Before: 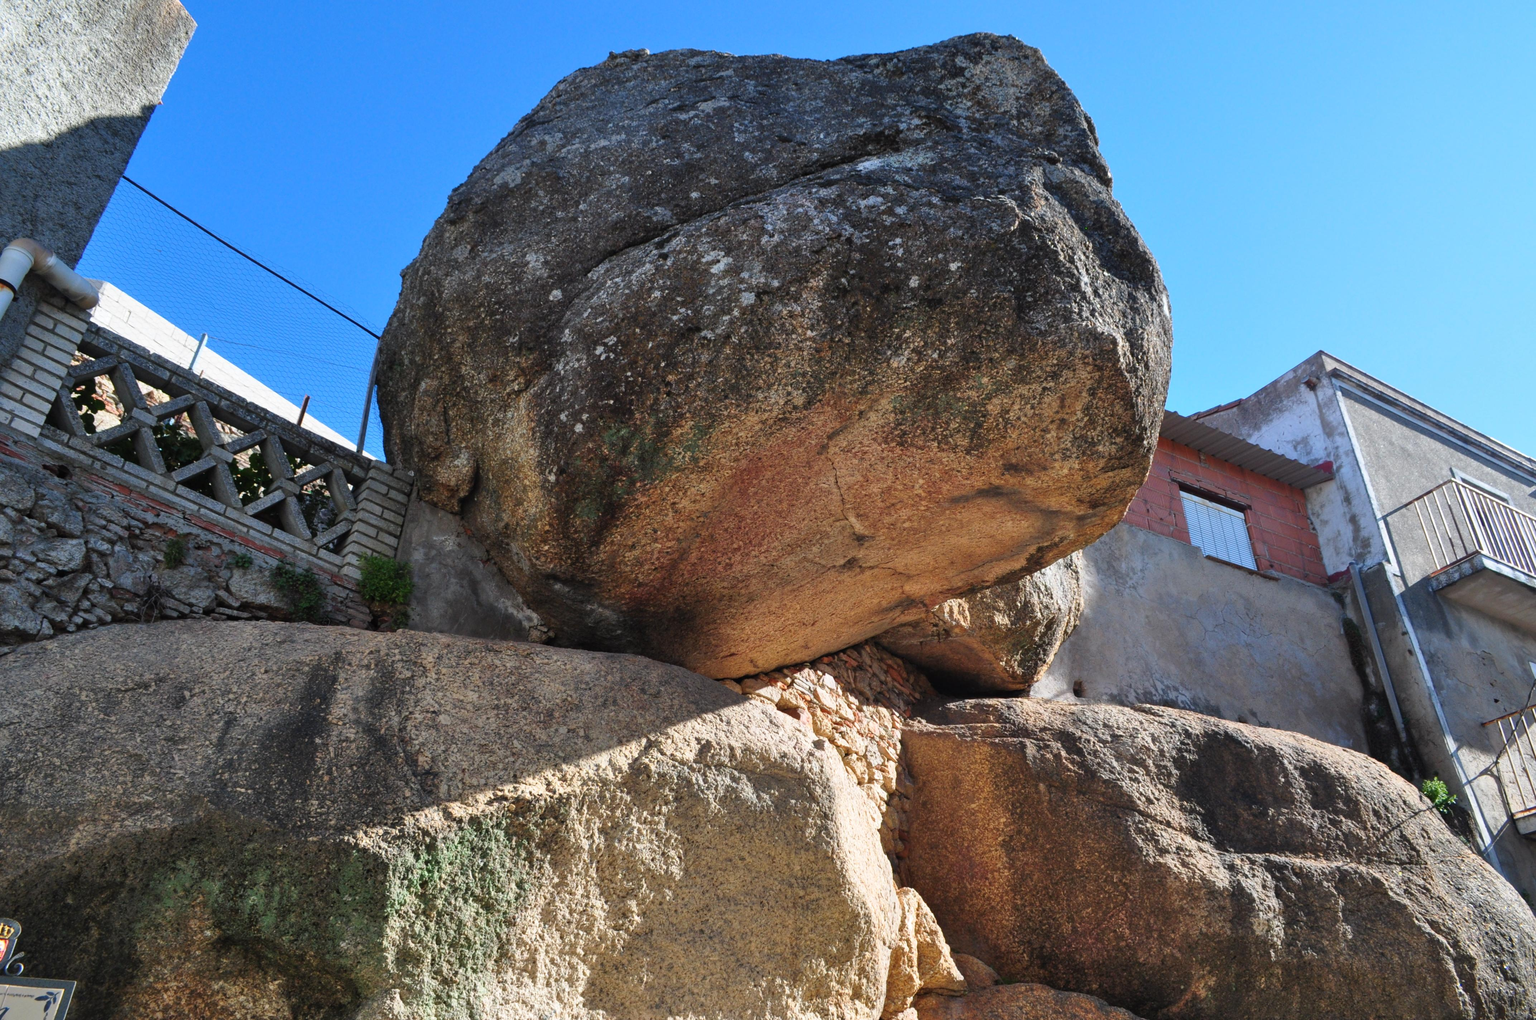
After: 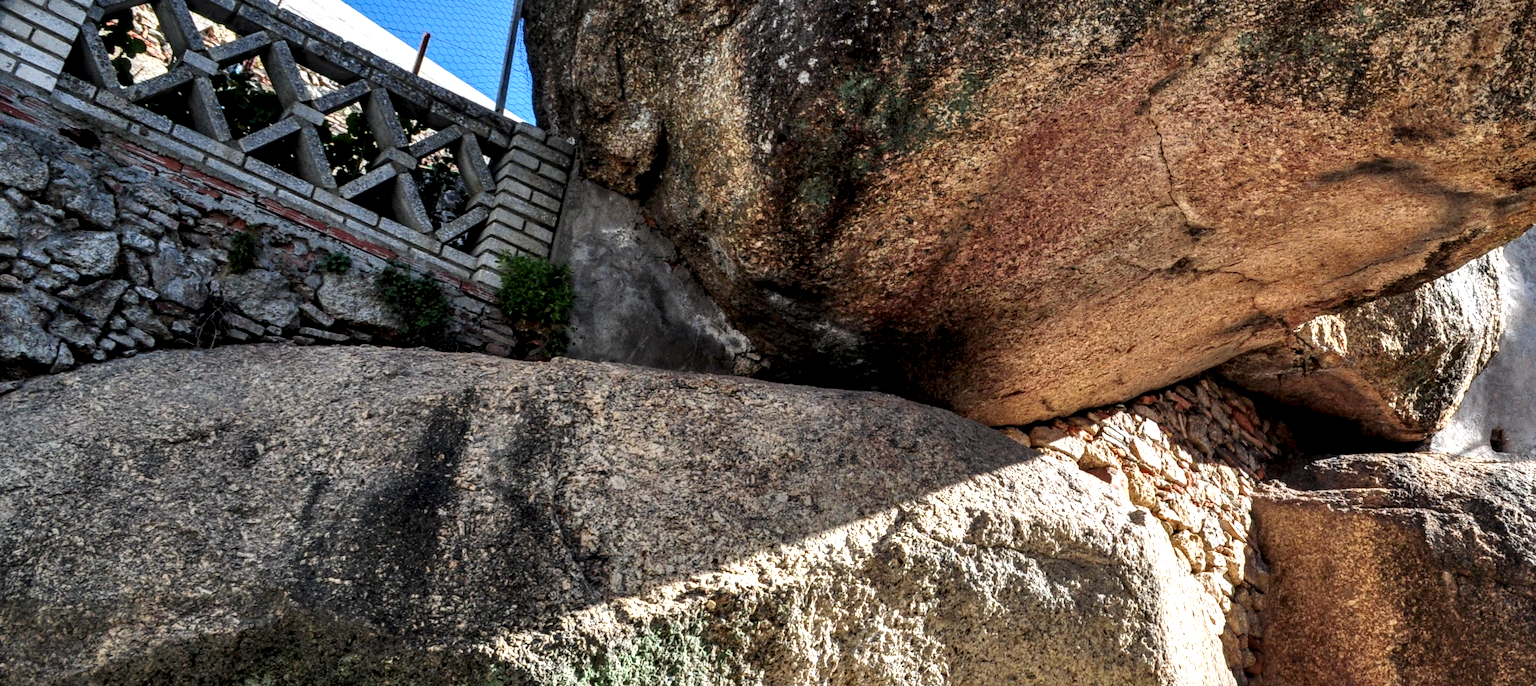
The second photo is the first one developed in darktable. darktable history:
tone equalizer: on, module defaults
crop: top 36.498%, right 27.964%, bottom 14.995%
local contrast: highlights 19%, detail 186%
